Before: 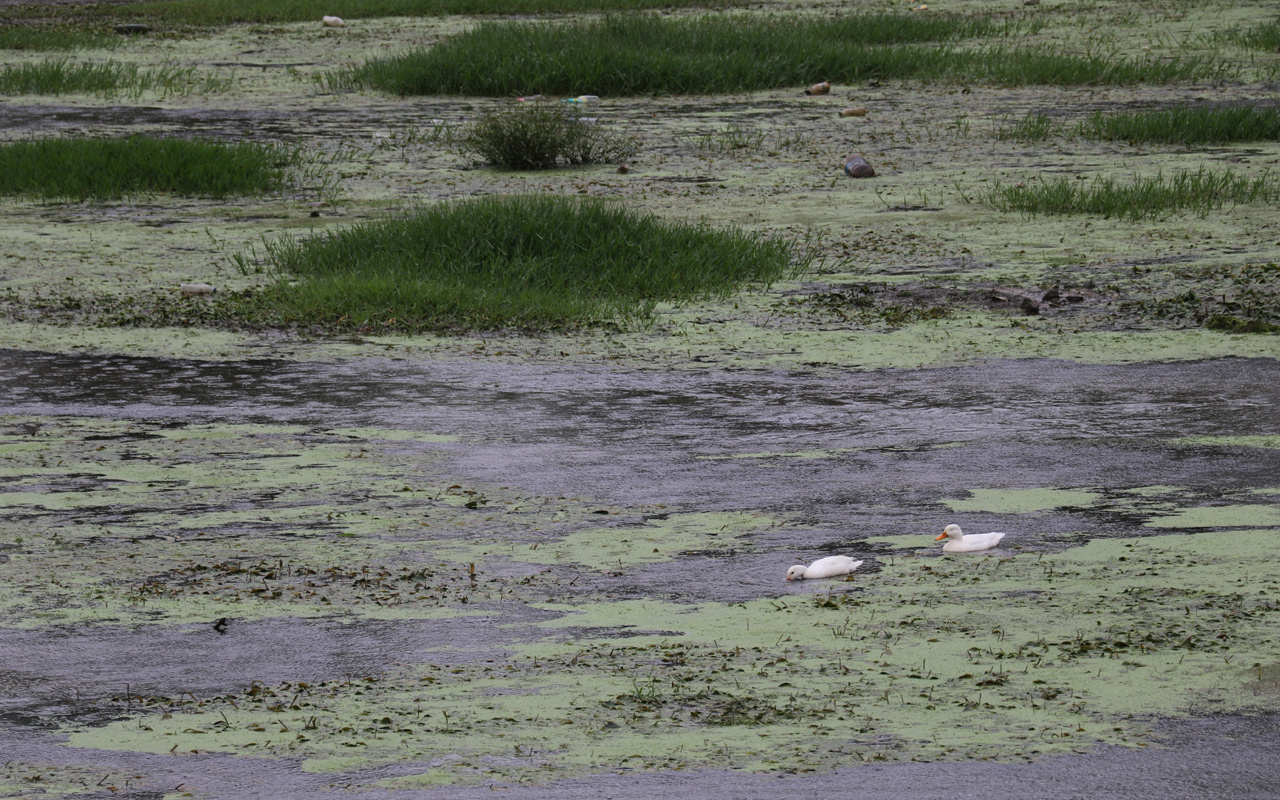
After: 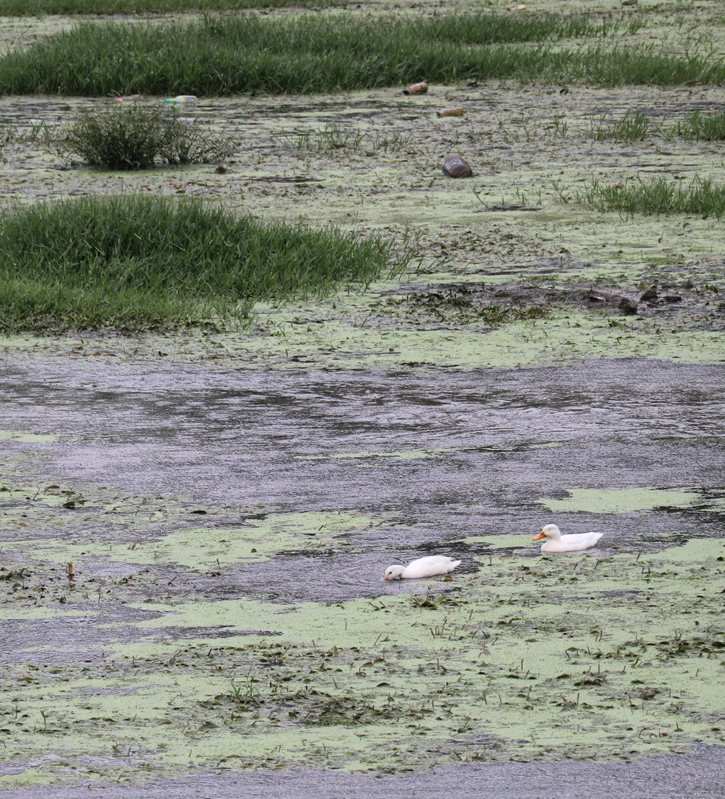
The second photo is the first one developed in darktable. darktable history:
global tonemap: drago (1, 100), detail 1
crop: left 31.458%, top 0%, right 11.876%
